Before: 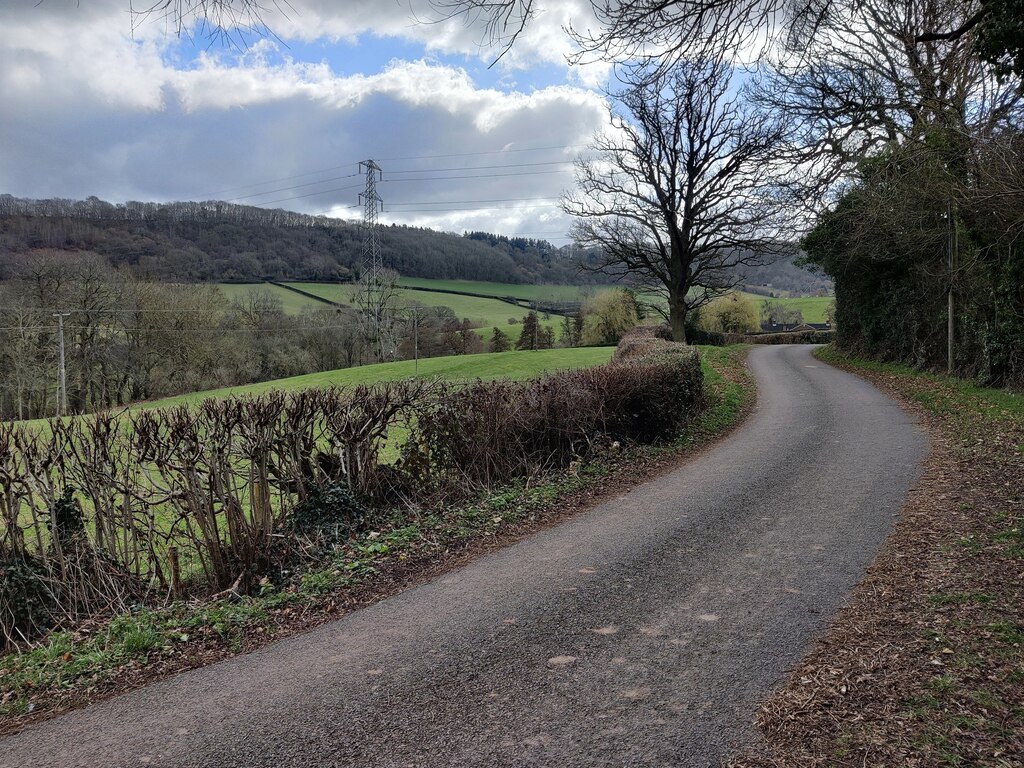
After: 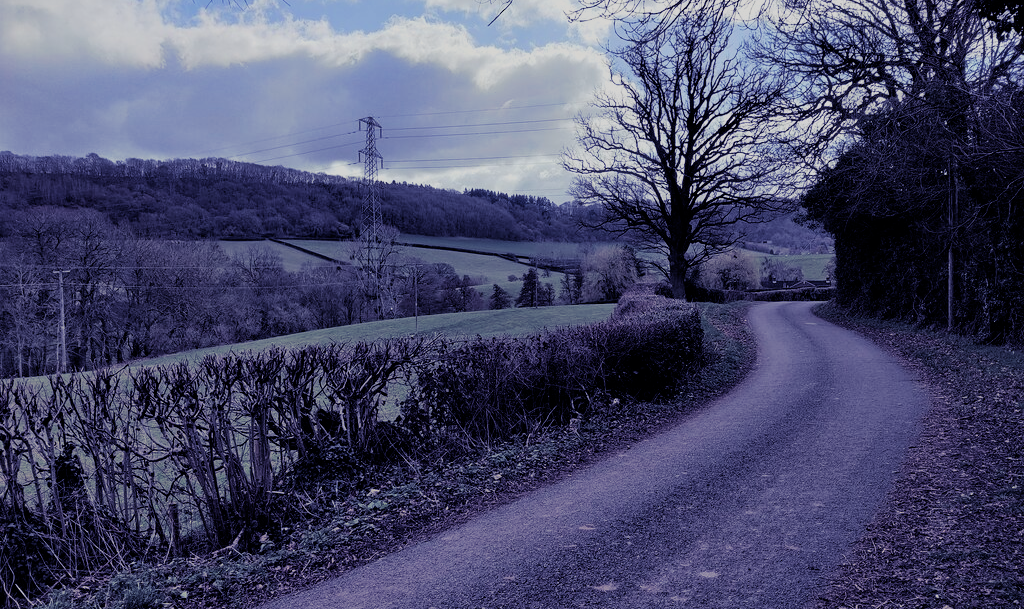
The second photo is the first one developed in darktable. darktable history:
split-toning: shadows › hue 242.67°, shadows › saturation 0.733, highlights › hue 45.33°, highlights › saturation 0.667, balance -53.304, compress 21.15%
crop and rotate: top 5.667%, bottom 14.937%
filmic rgb: black relative exposure -6.68 EV, white relative exposure 4.56 EV, hardness 3.25
